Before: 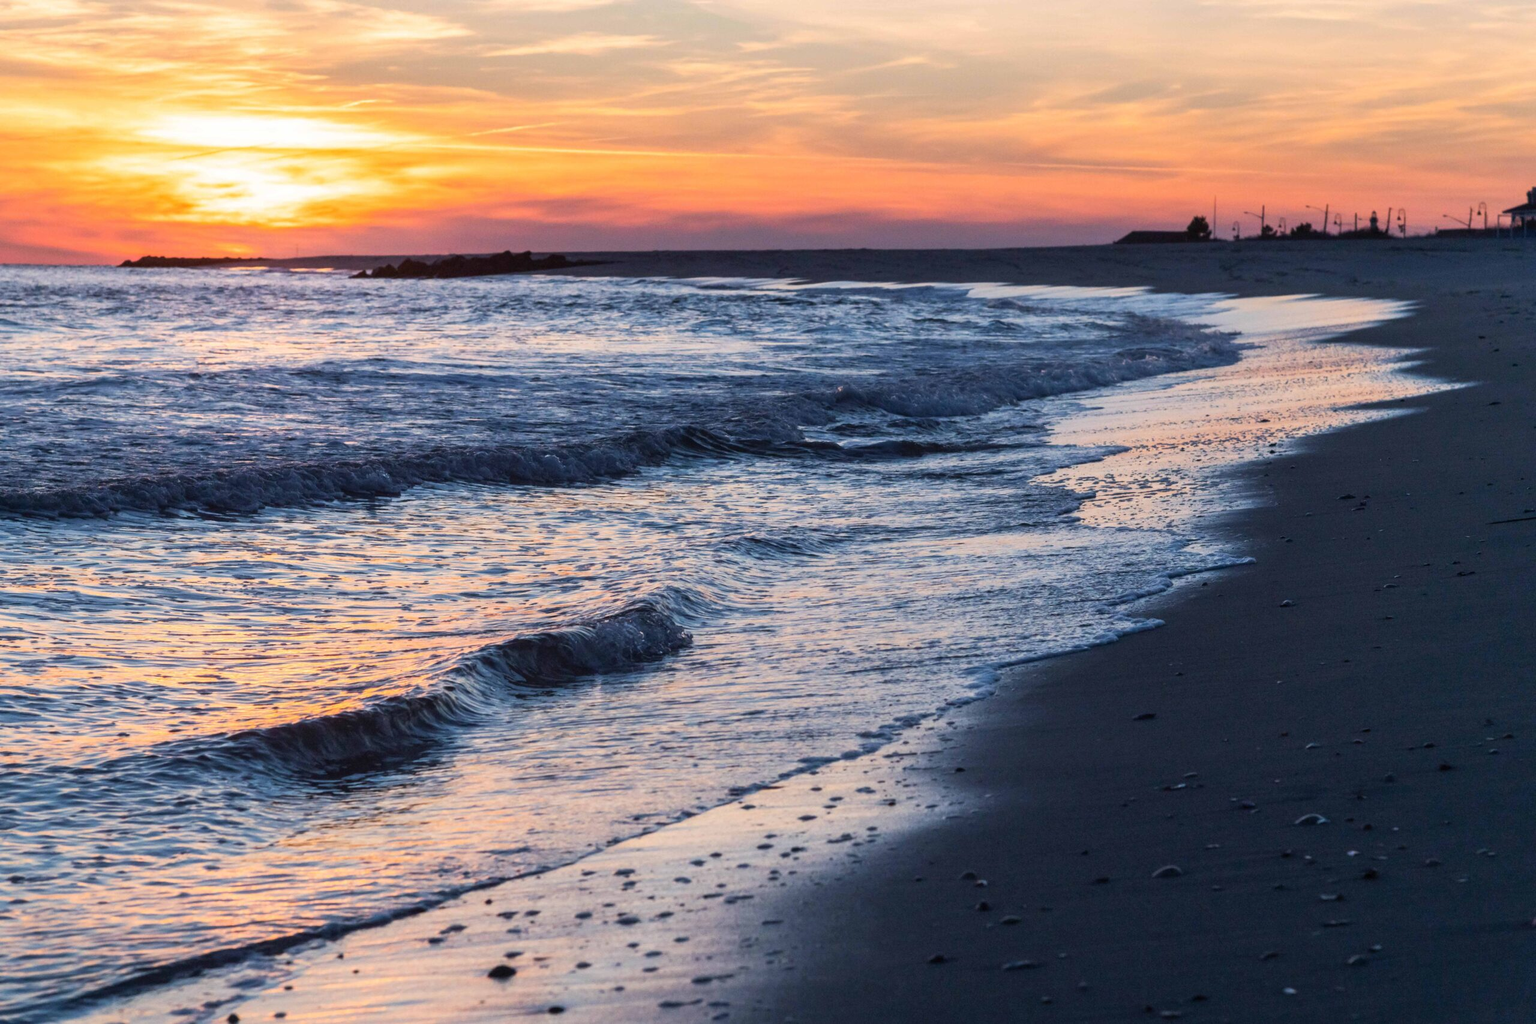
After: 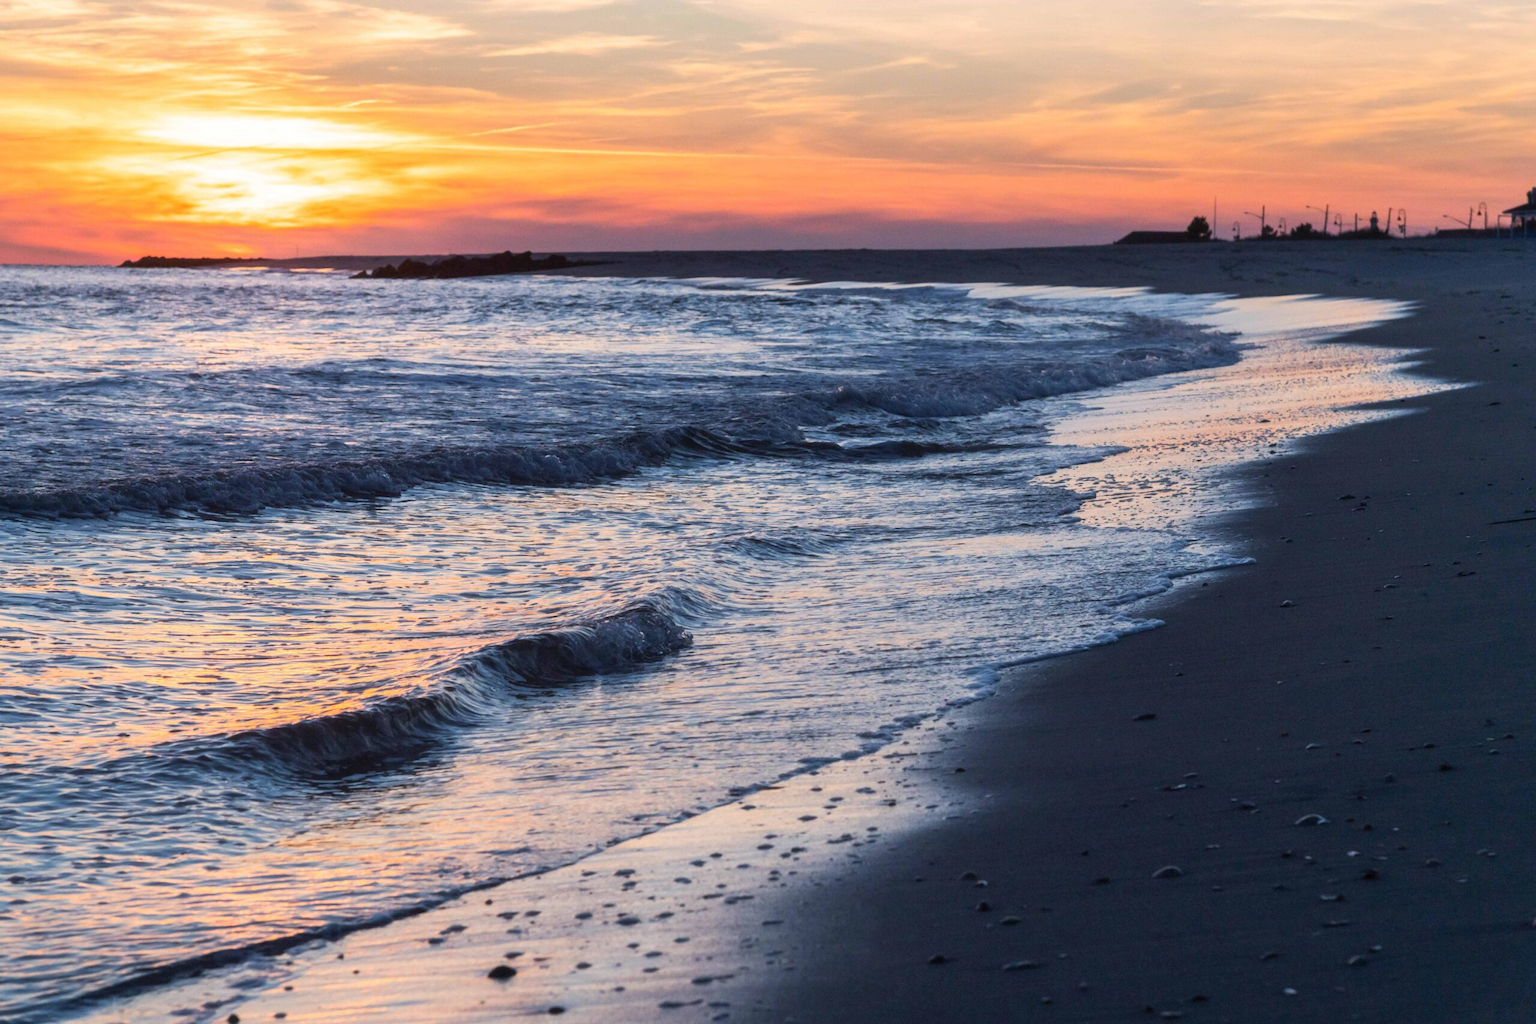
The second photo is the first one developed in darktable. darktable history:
haze removal: strength -0.046, adaptive false
